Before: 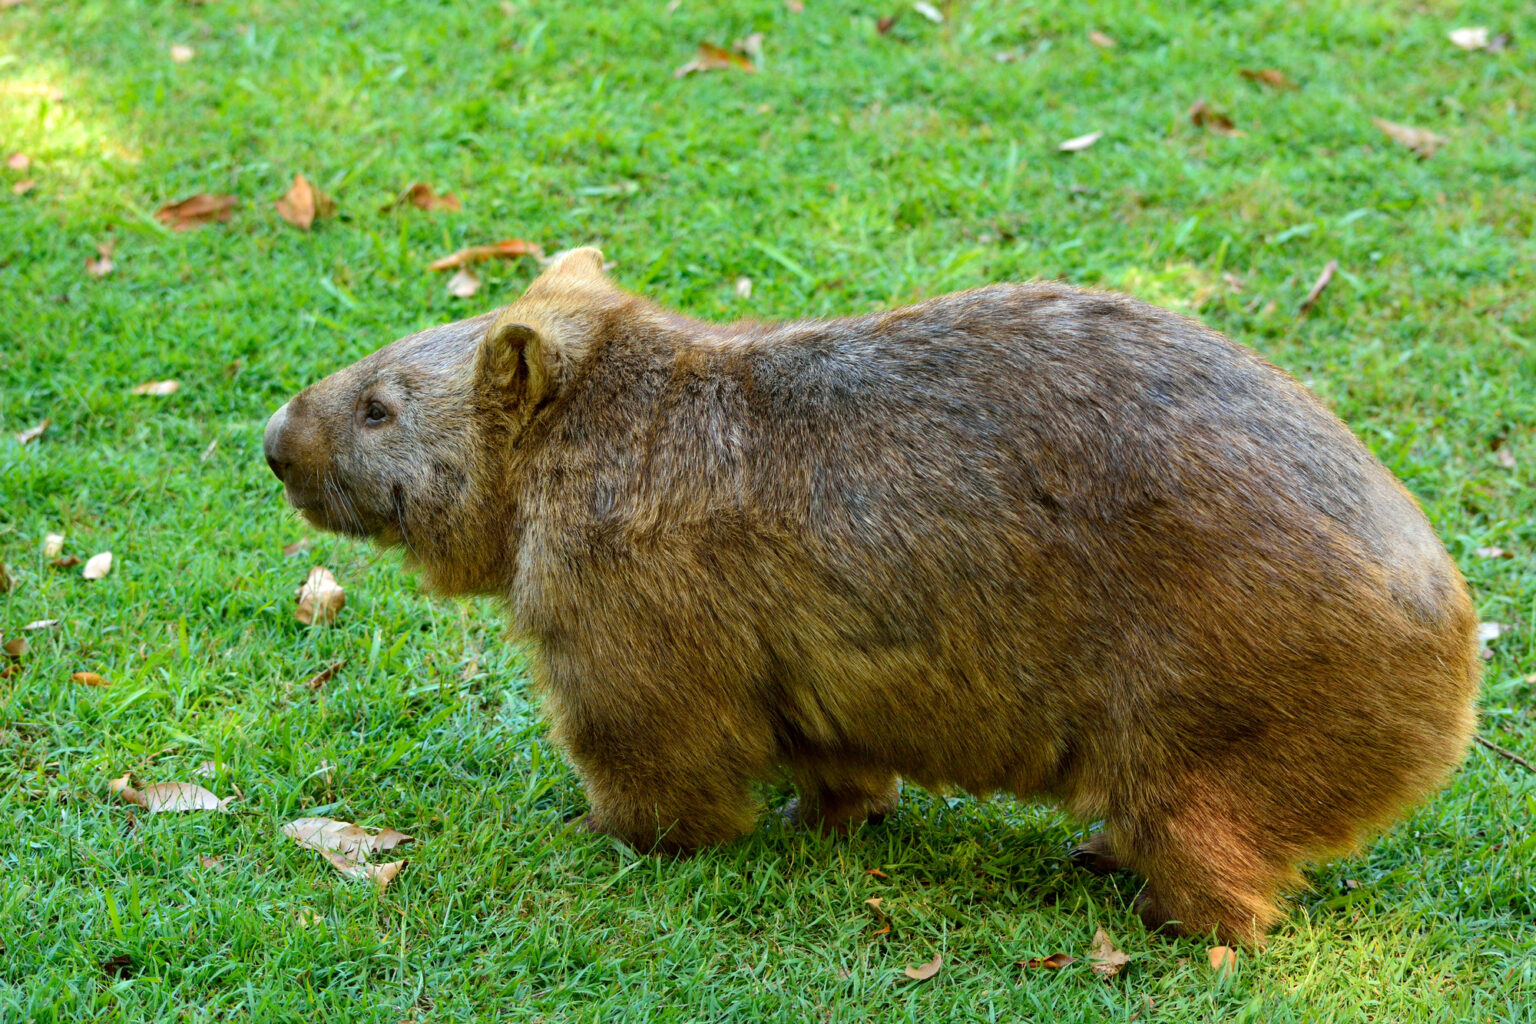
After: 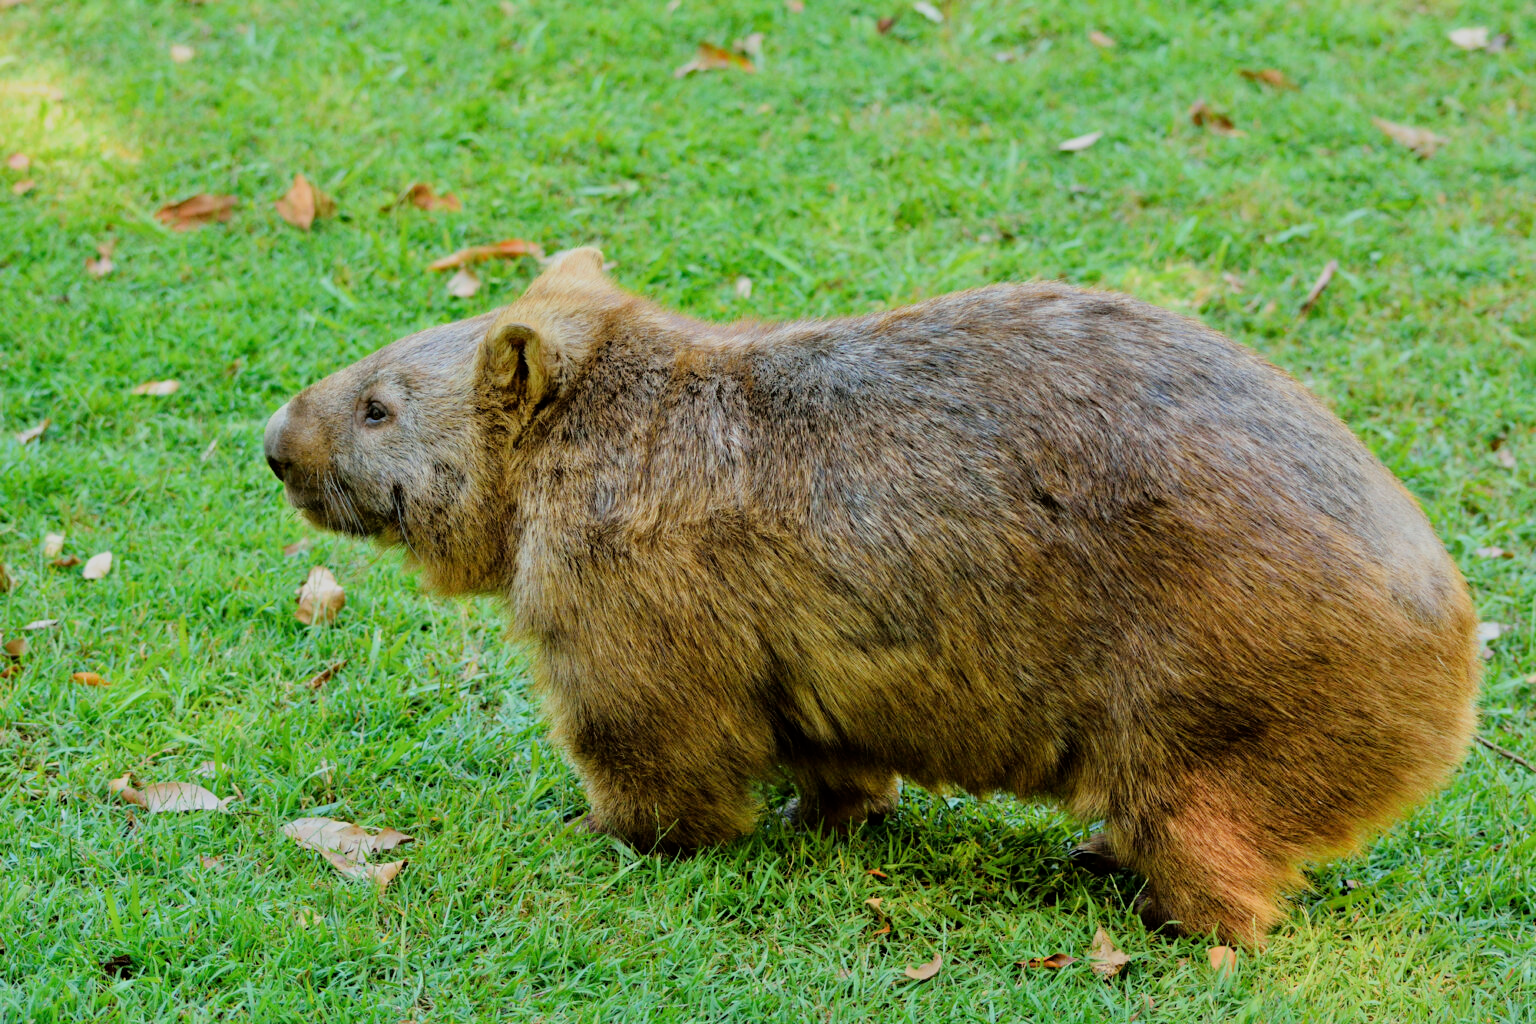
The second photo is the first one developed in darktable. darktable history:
filmic rgb: black relative exposure -7.65 EV, white relative exposure 4.56 EV, hardness 3.61
tone equalizer: -8 EV 0.001 EV, -7 EV -0.004 EV, -6 EV 0.009 EV, -5 EV 0.032 EV, -4 EV 0.276 EV, -3 EV 0.644 EV, -2 EV 0.584 EV, -1 EV 0.187 EV, +0 EV 0.024 EV
